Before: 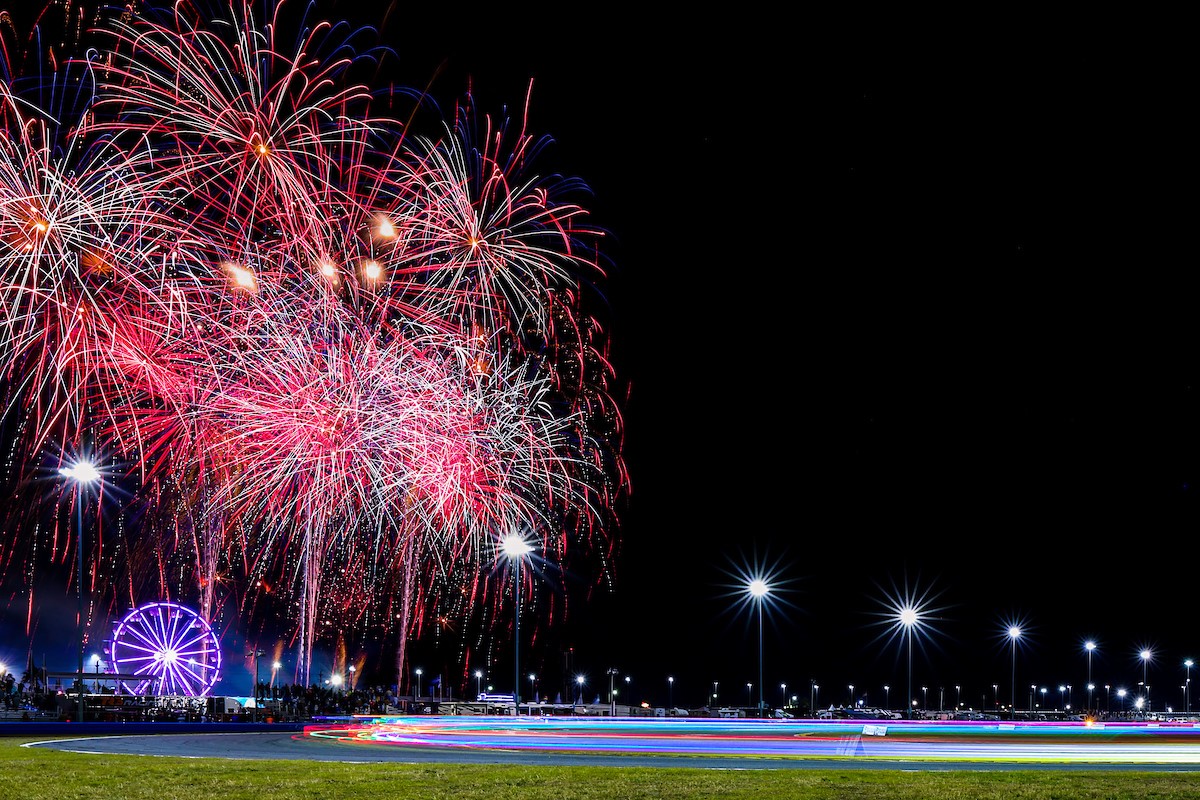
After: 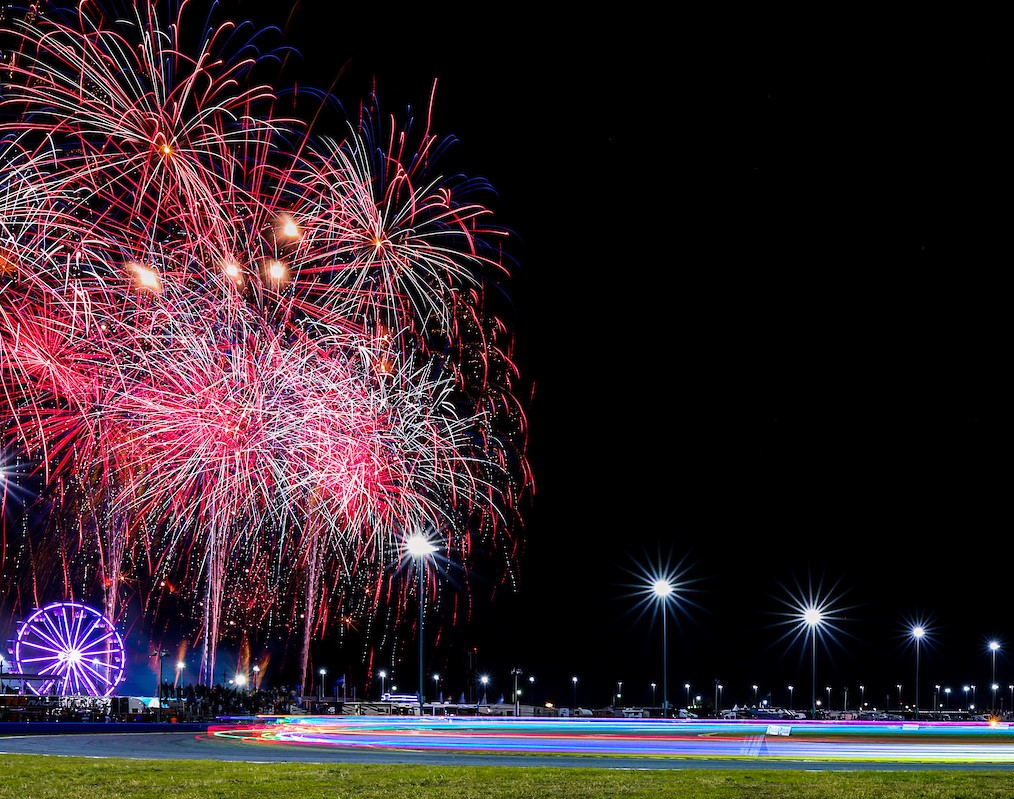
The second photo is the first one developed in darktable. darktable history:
crop: left 8.056%, right 7.426%
